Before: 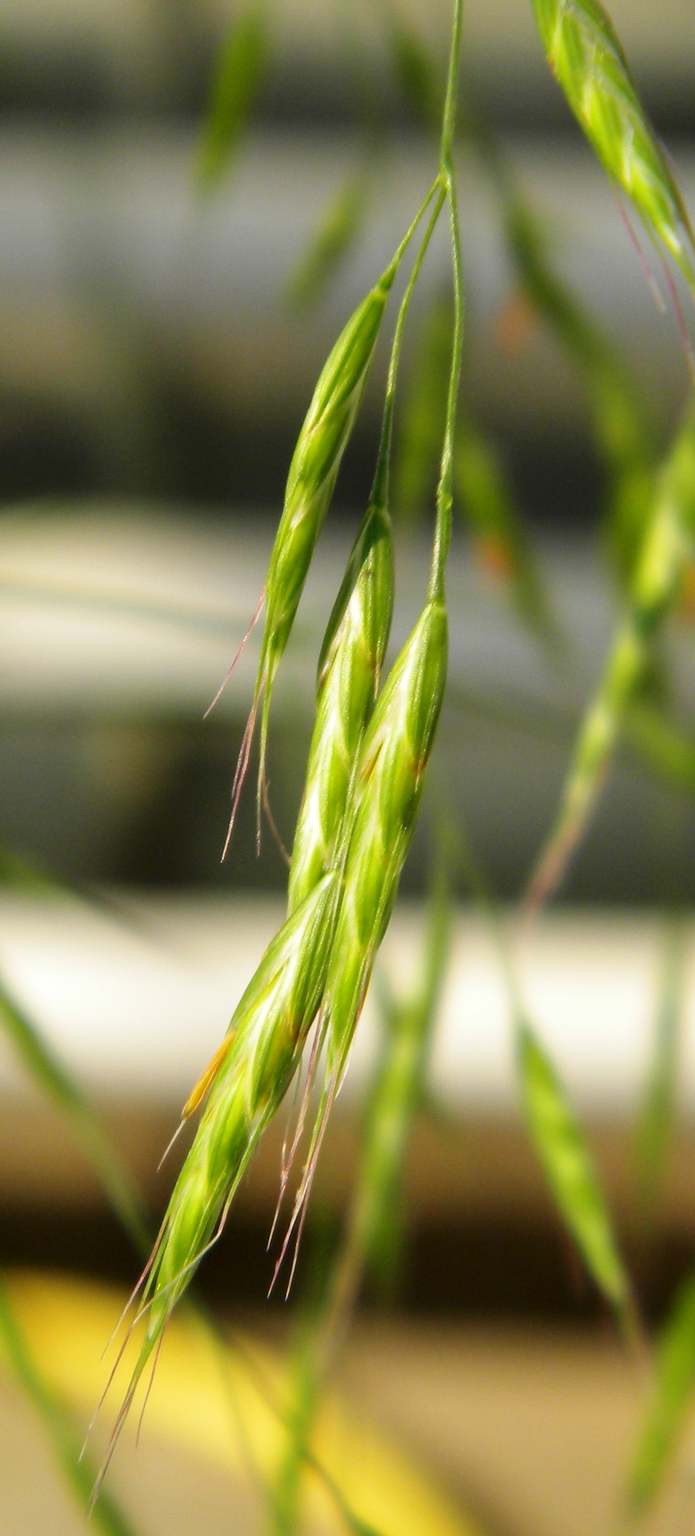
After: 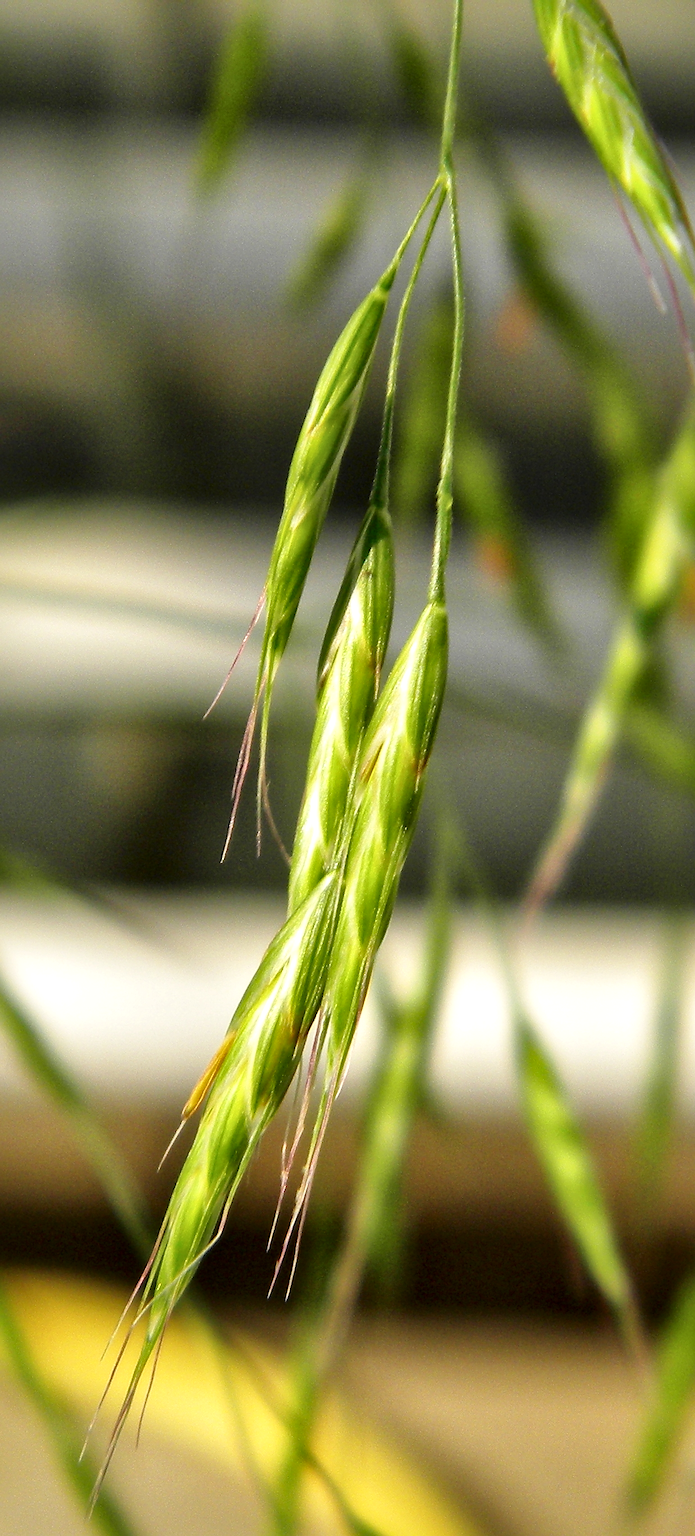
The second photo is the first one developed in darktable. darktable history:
local contrast: mode bilateral grid, contrast 20, coarseness 50, detail 171%, midtone range 0.2
sharpen: on, module defaults
